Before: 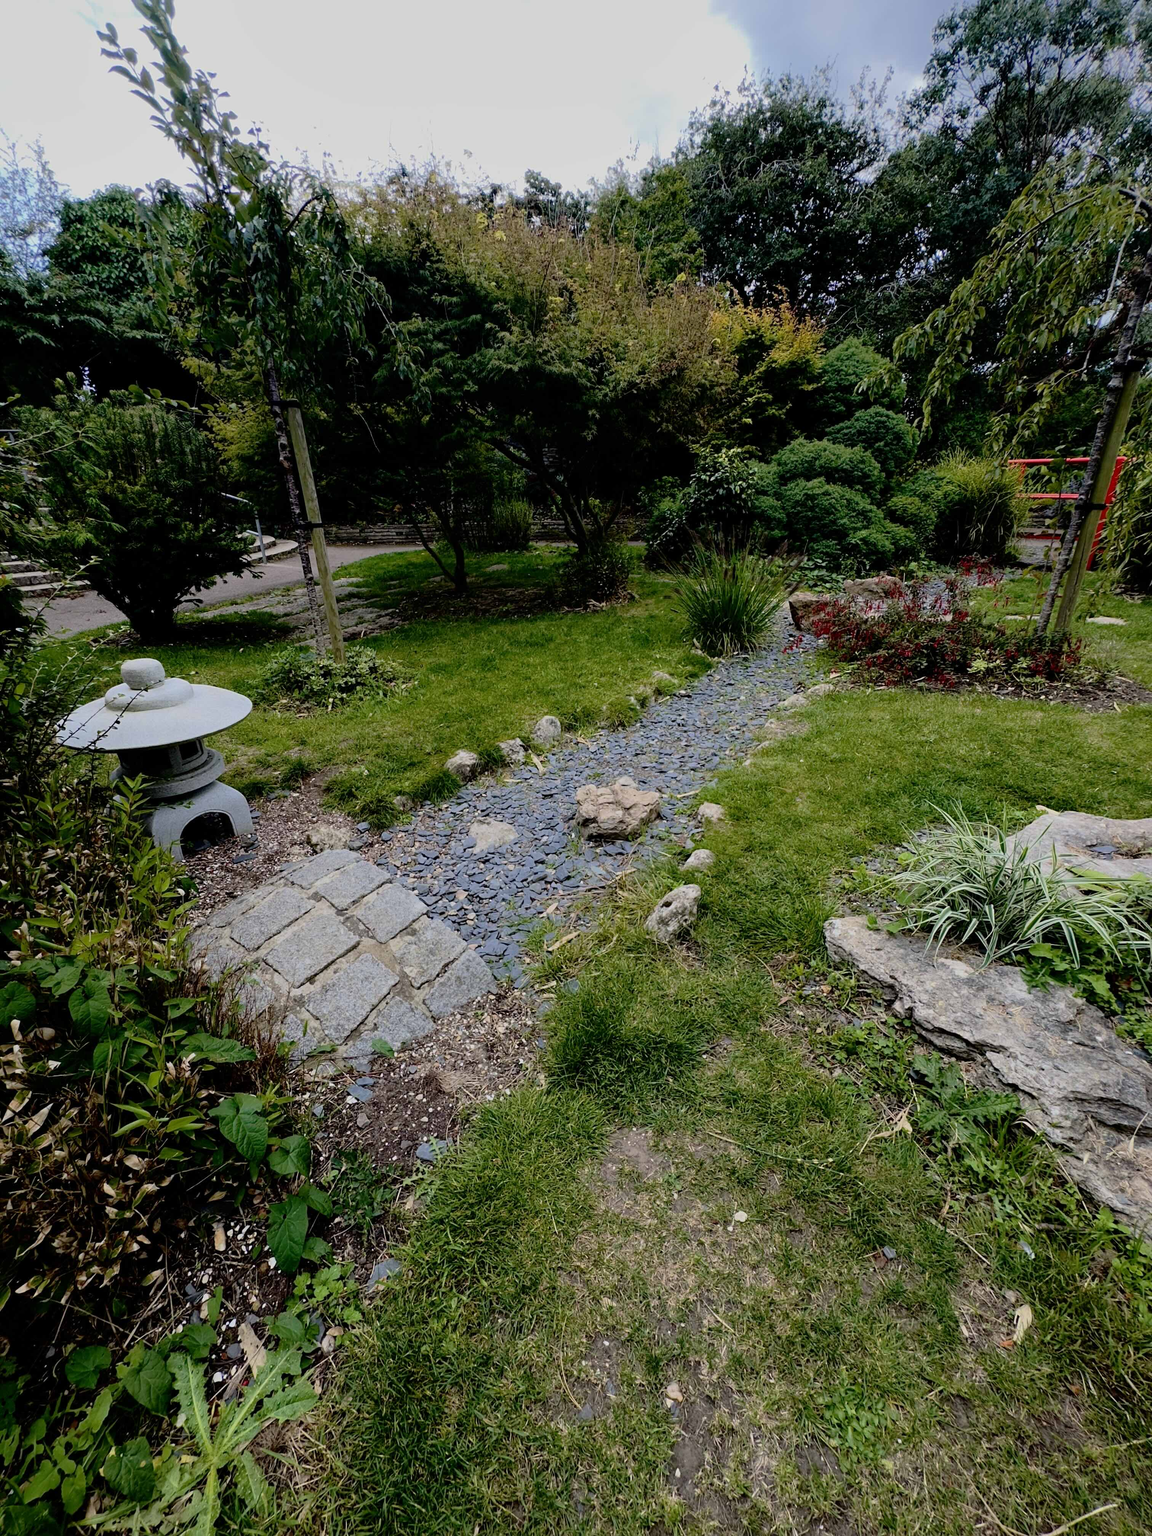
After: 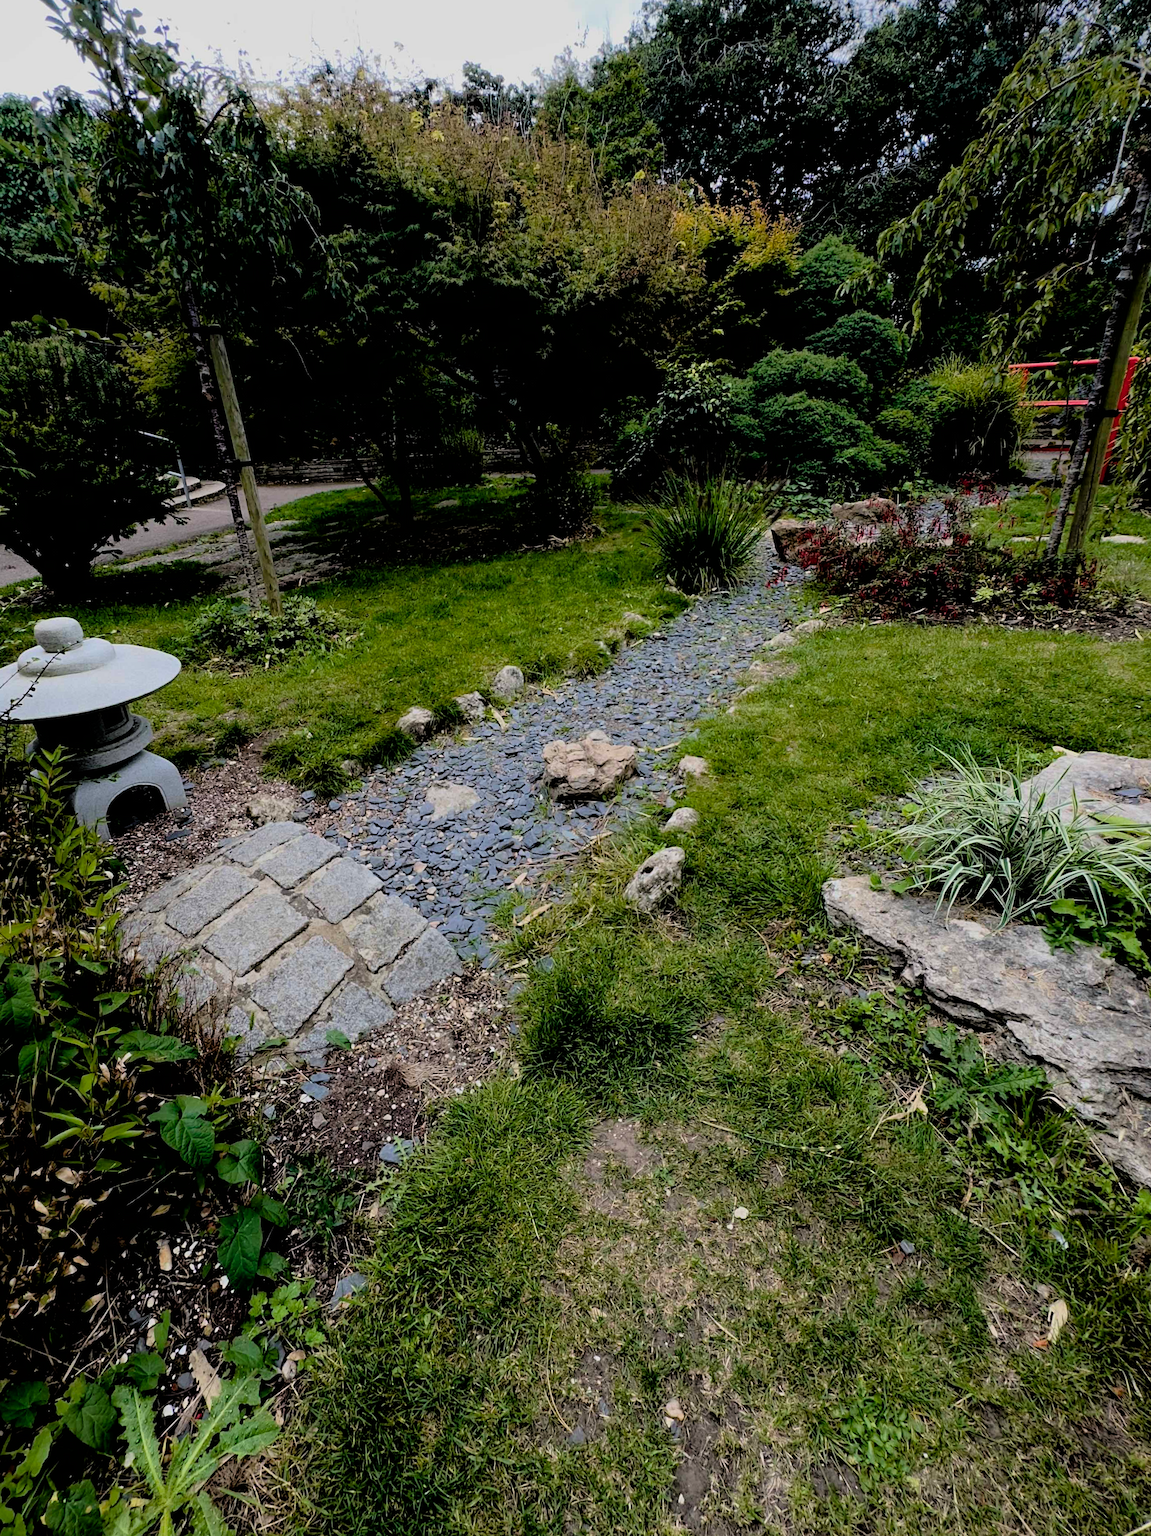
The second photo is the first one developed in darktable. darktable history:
crop and rotate: angle 1.96°, left 5.673%, top 5.673%
filmic rgb: black relative exposure -4.93 EV, white relative exposure 2.84 EV, hardness 3.72
